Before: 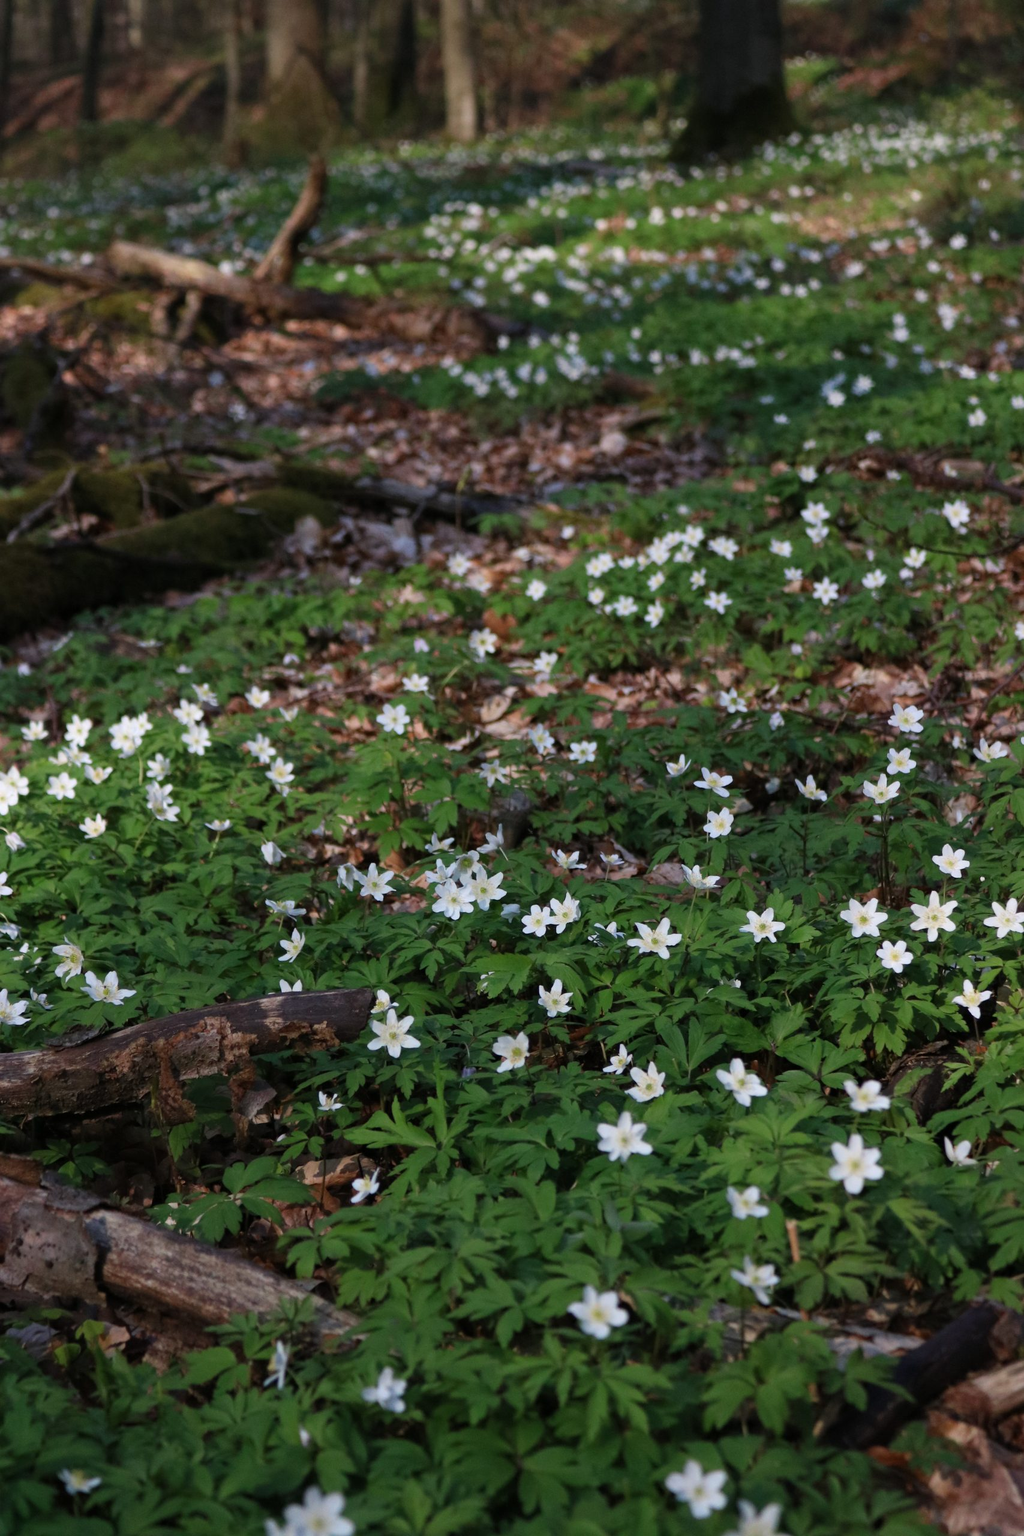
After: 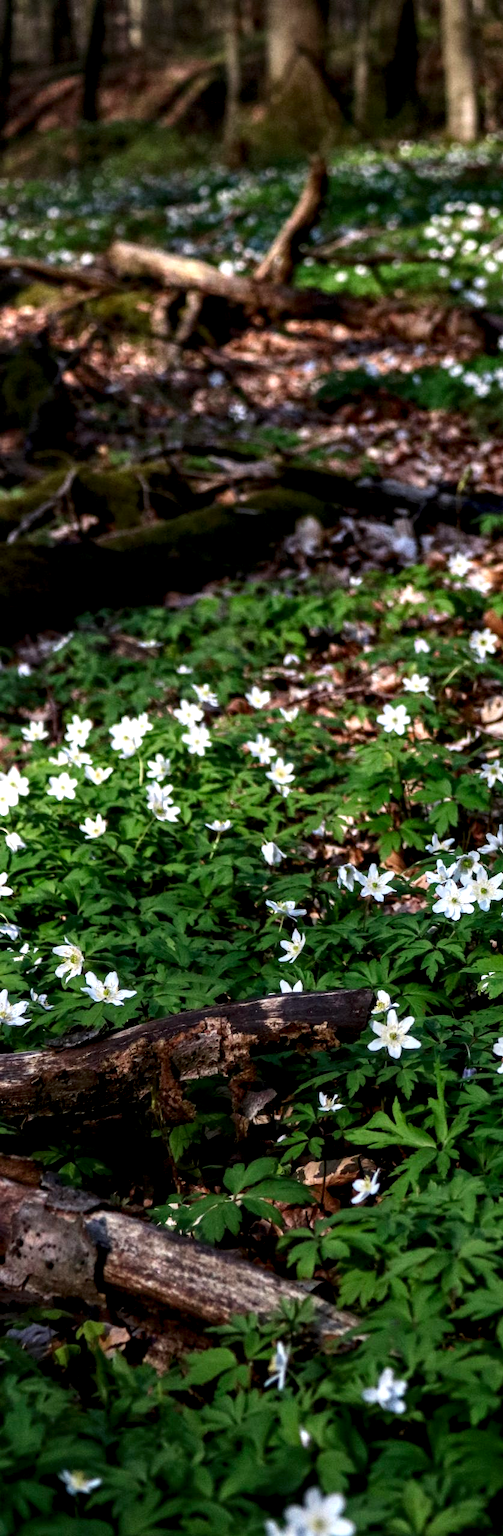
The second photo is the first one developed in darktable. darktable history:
exposure: black level correction 0, exposure 0.5 EV, compensate highlight preservation false
local contrast: highlights 19%, detail 186%
contrast brightness saturation: contrast 0.12, brightness -0.12, saturation 0.2
crop and rotate: left 0%, top 0%, right 50.845%
